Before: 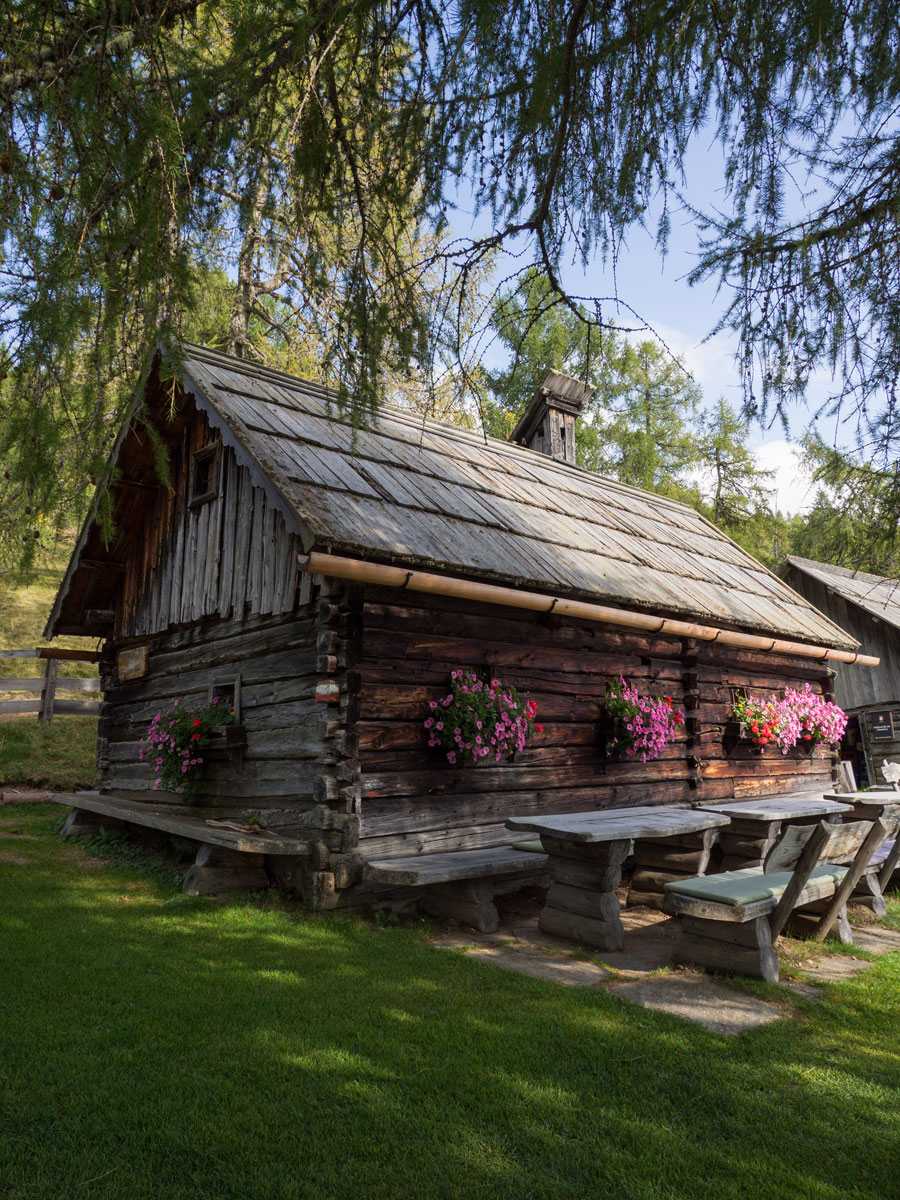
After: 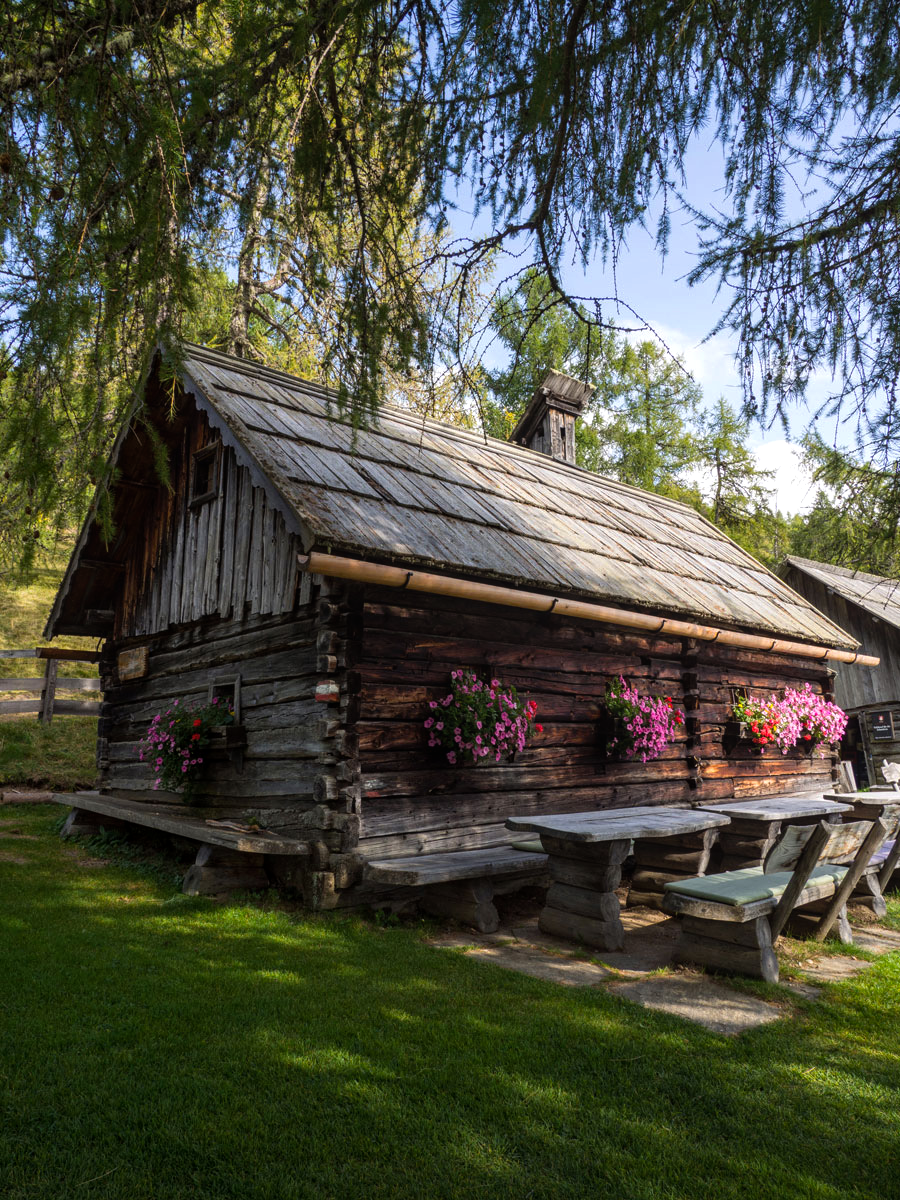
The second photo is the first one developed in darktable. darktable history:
local contrast: detail 110%
color balance rgb: linear chroma grading › global chroma 10%, global vibrance 10%, contrast 15%, saturation formula JzAzBz (2021)
